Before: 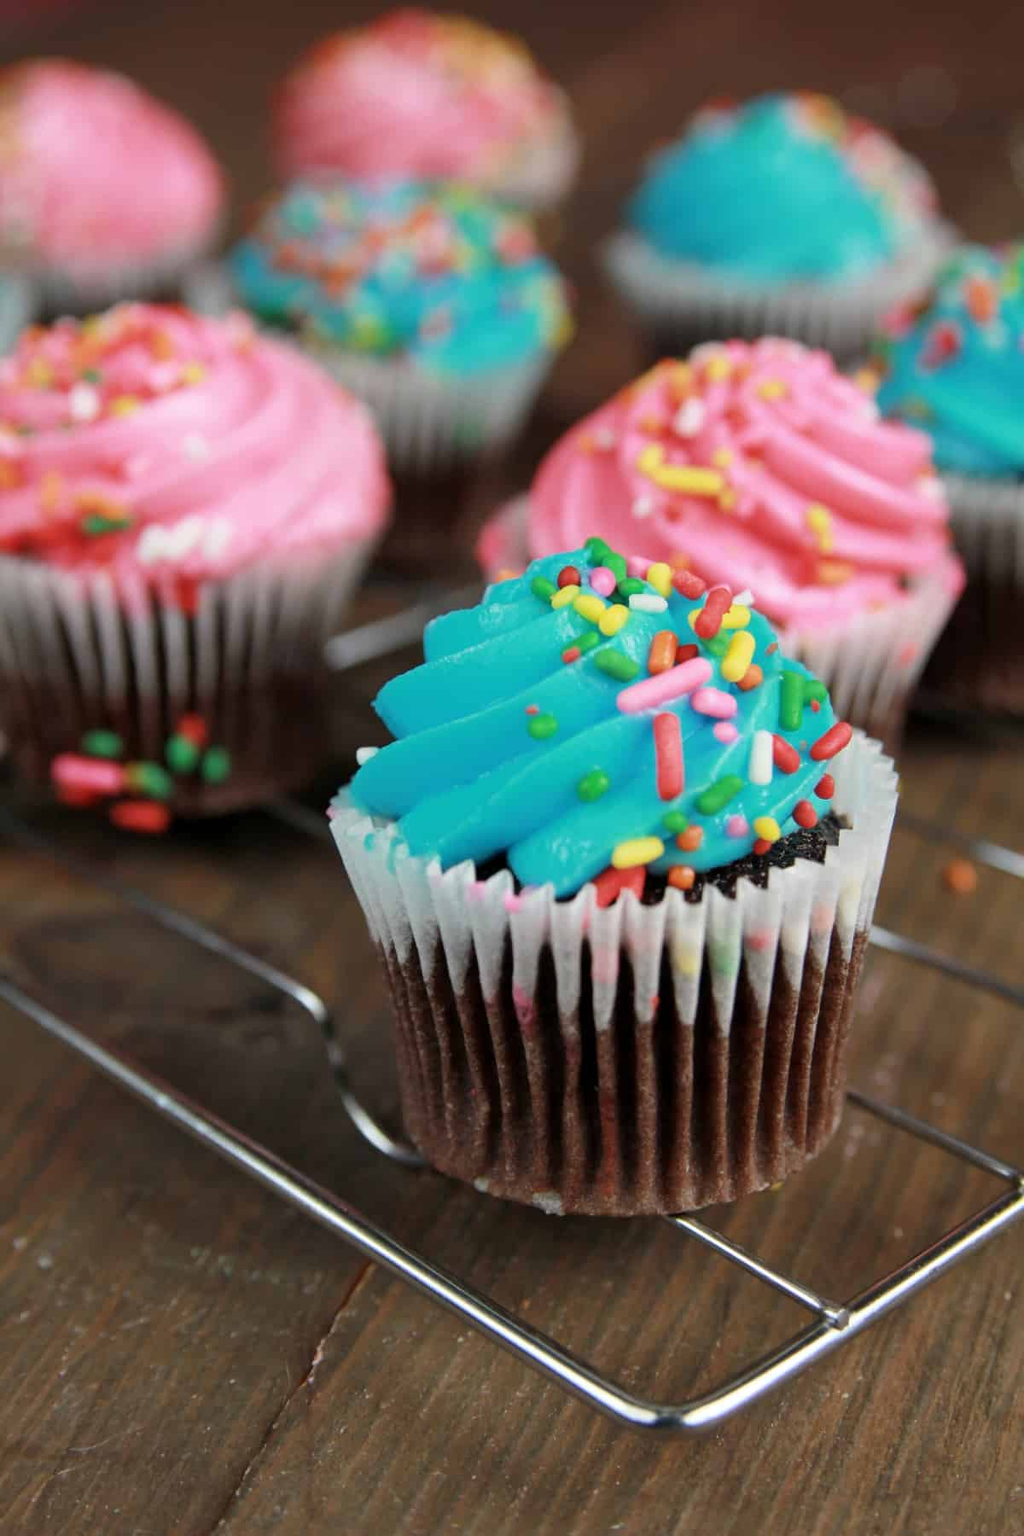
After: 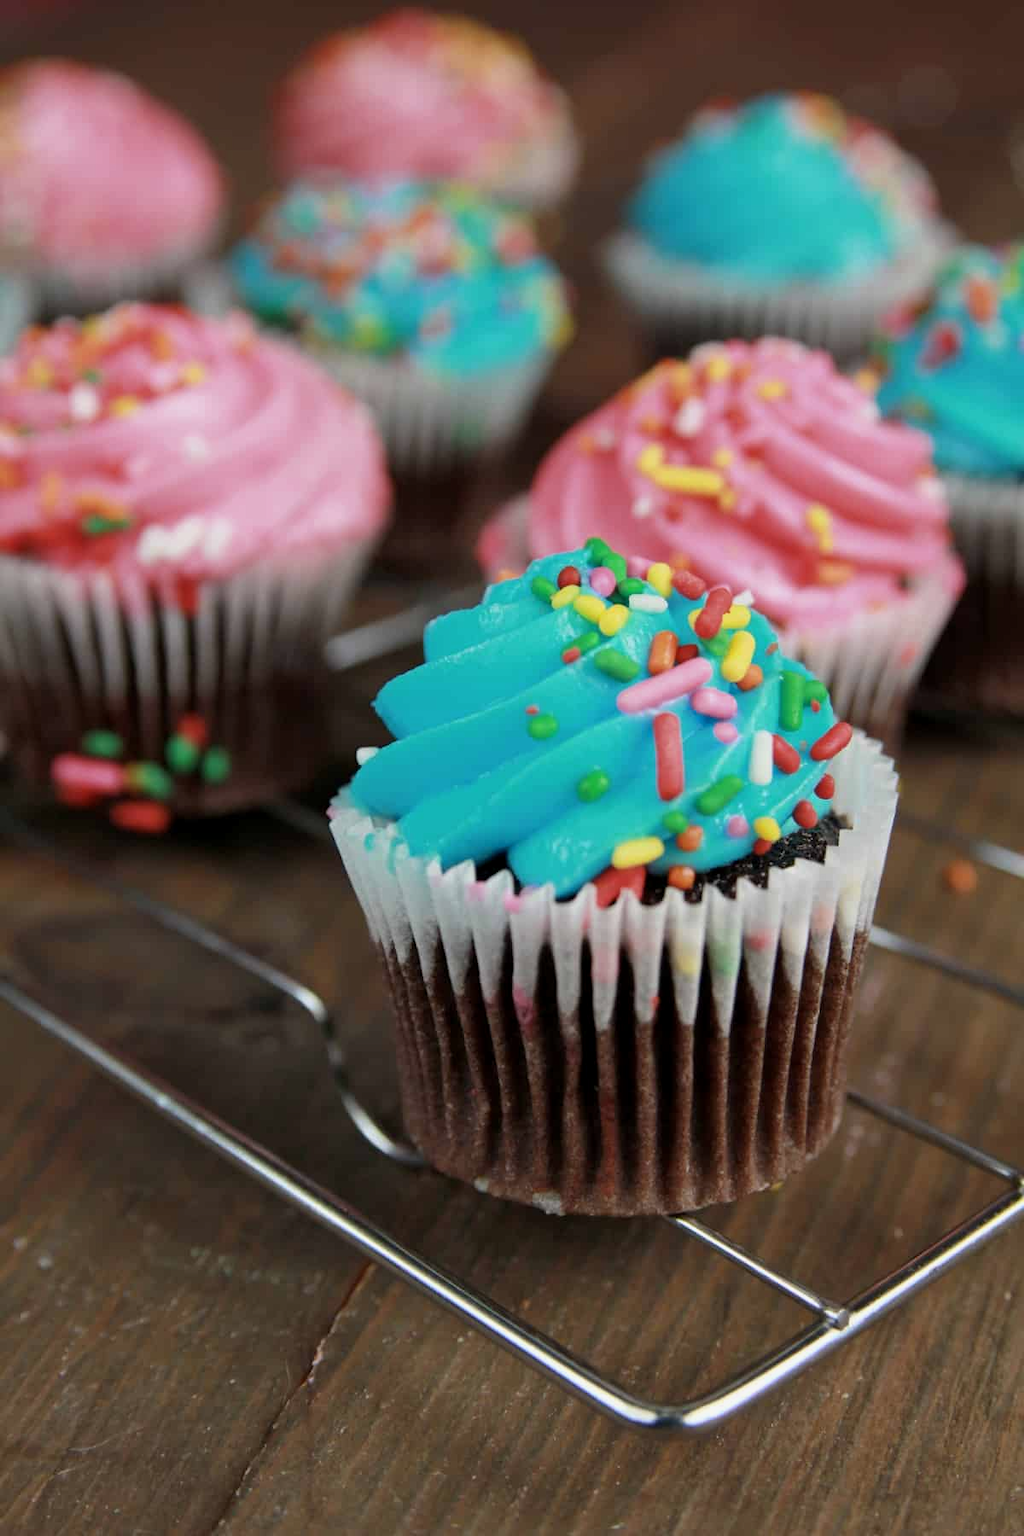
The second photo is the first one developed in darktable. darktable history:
color zones: curves: ch0 [(0.068, 0.464) (0.25, 0.5) (0.48, 0.508) (0.75, 0.536) (0.886, 0.476) (0.967, 0.456)]; ch1 [(0.066, 0.456) (0.25, 0.5) (0.616, 0.508) (0.746, 0.56) (0.934, 0.444)]
exposure: black level correction 0.001, exposure -0.125 EV, compensate exposure bias true, compensate highlight preservation false
